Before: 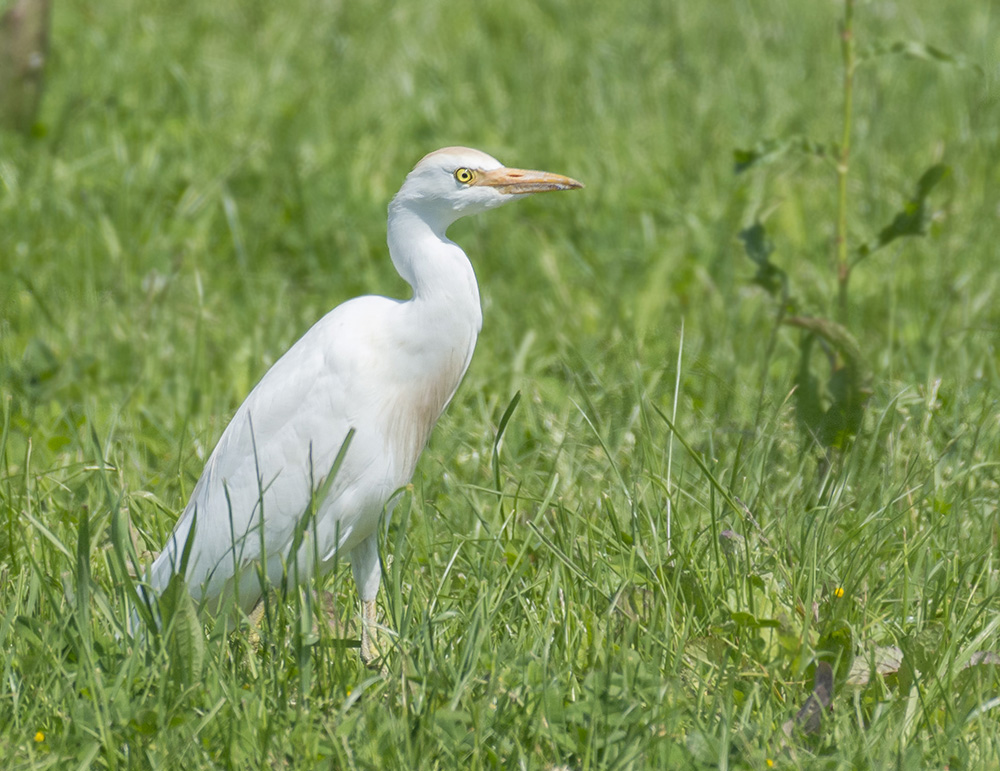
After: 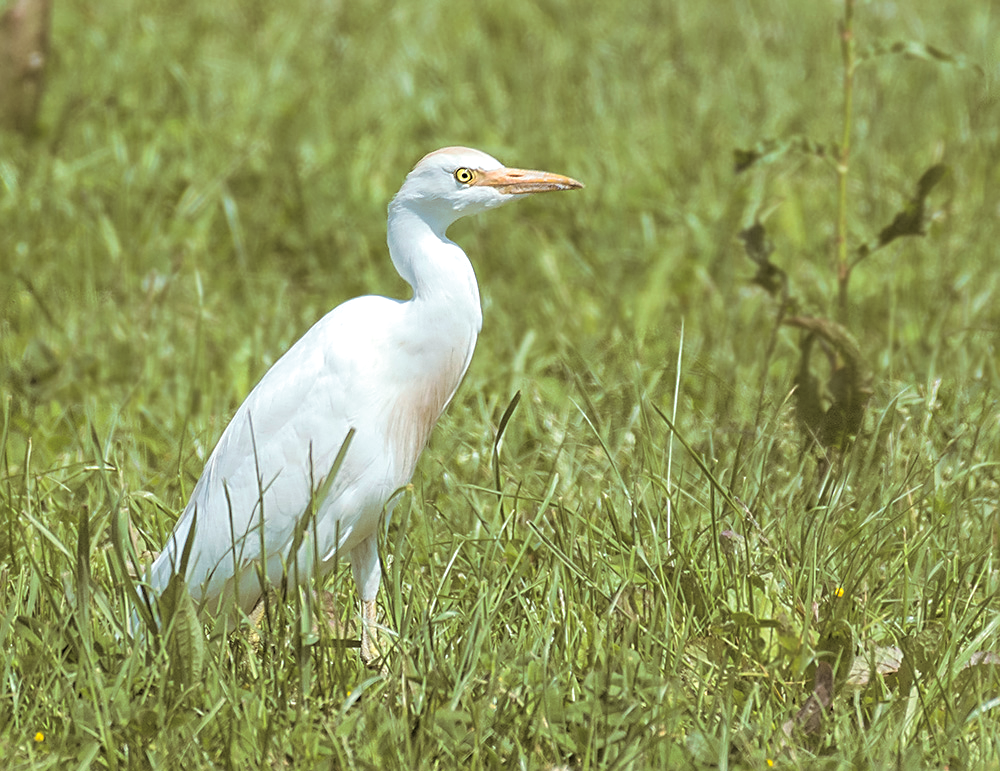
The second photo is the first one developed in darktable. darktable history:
split-toning: shadows › hue 37.98°, highlights › hue 185.58°, balance -55.261
rgb levels: levels [[0.01, 0.419, 0.839], [0, 0.5, 1], [0, 0.5, 1]]
sharpen: on, module defaults
